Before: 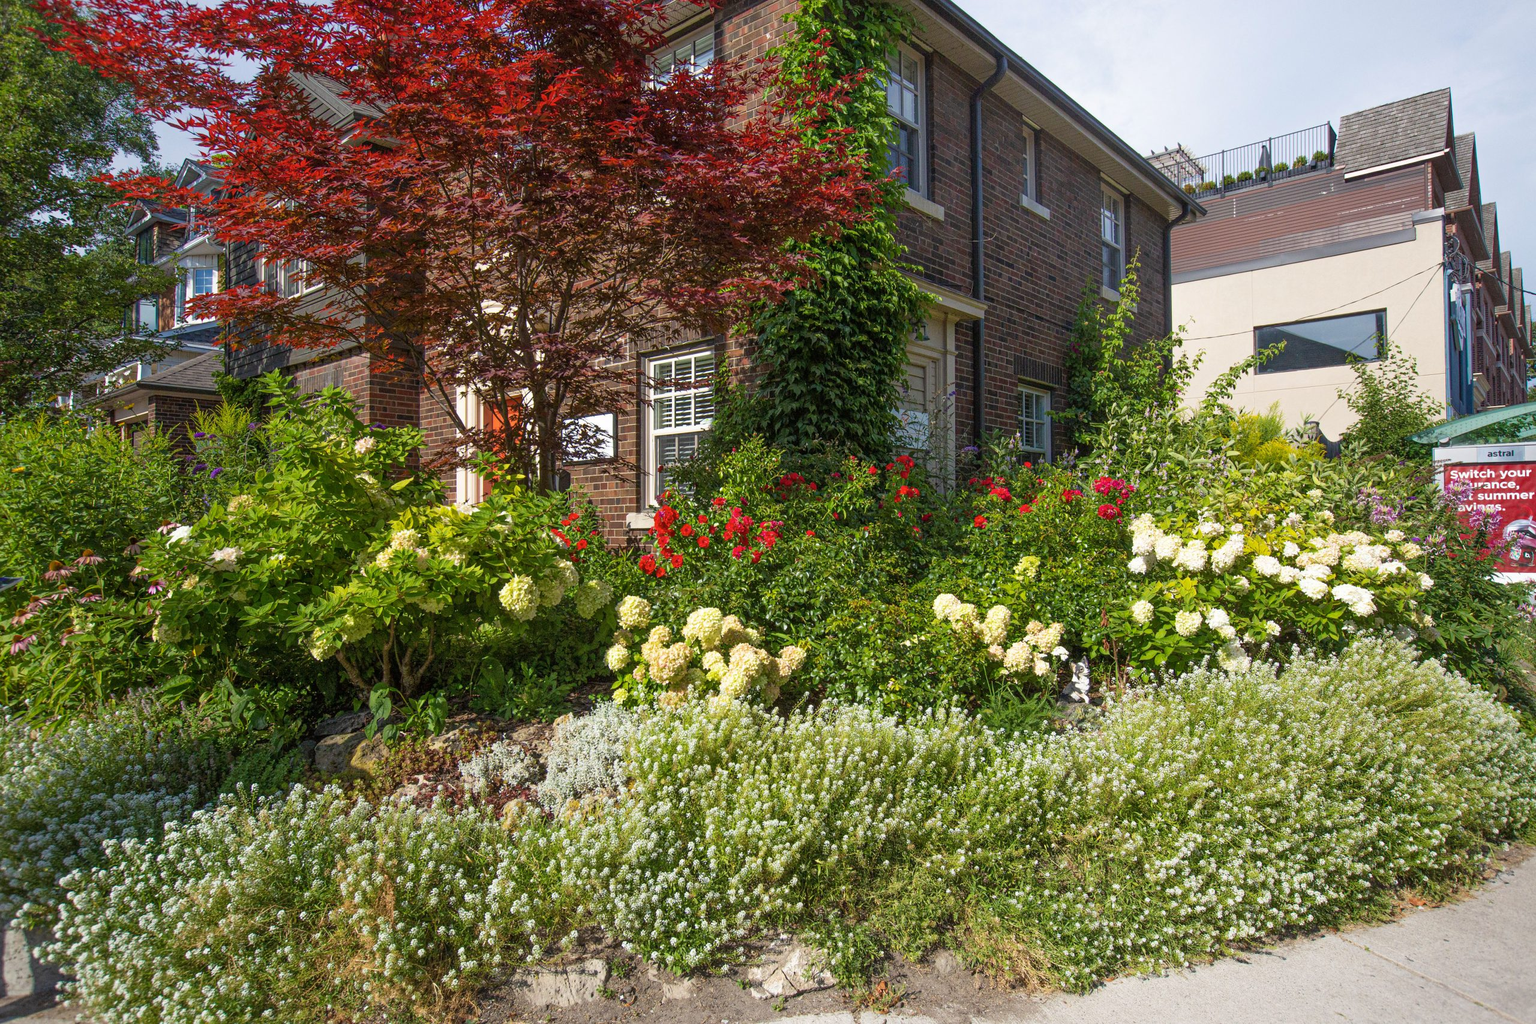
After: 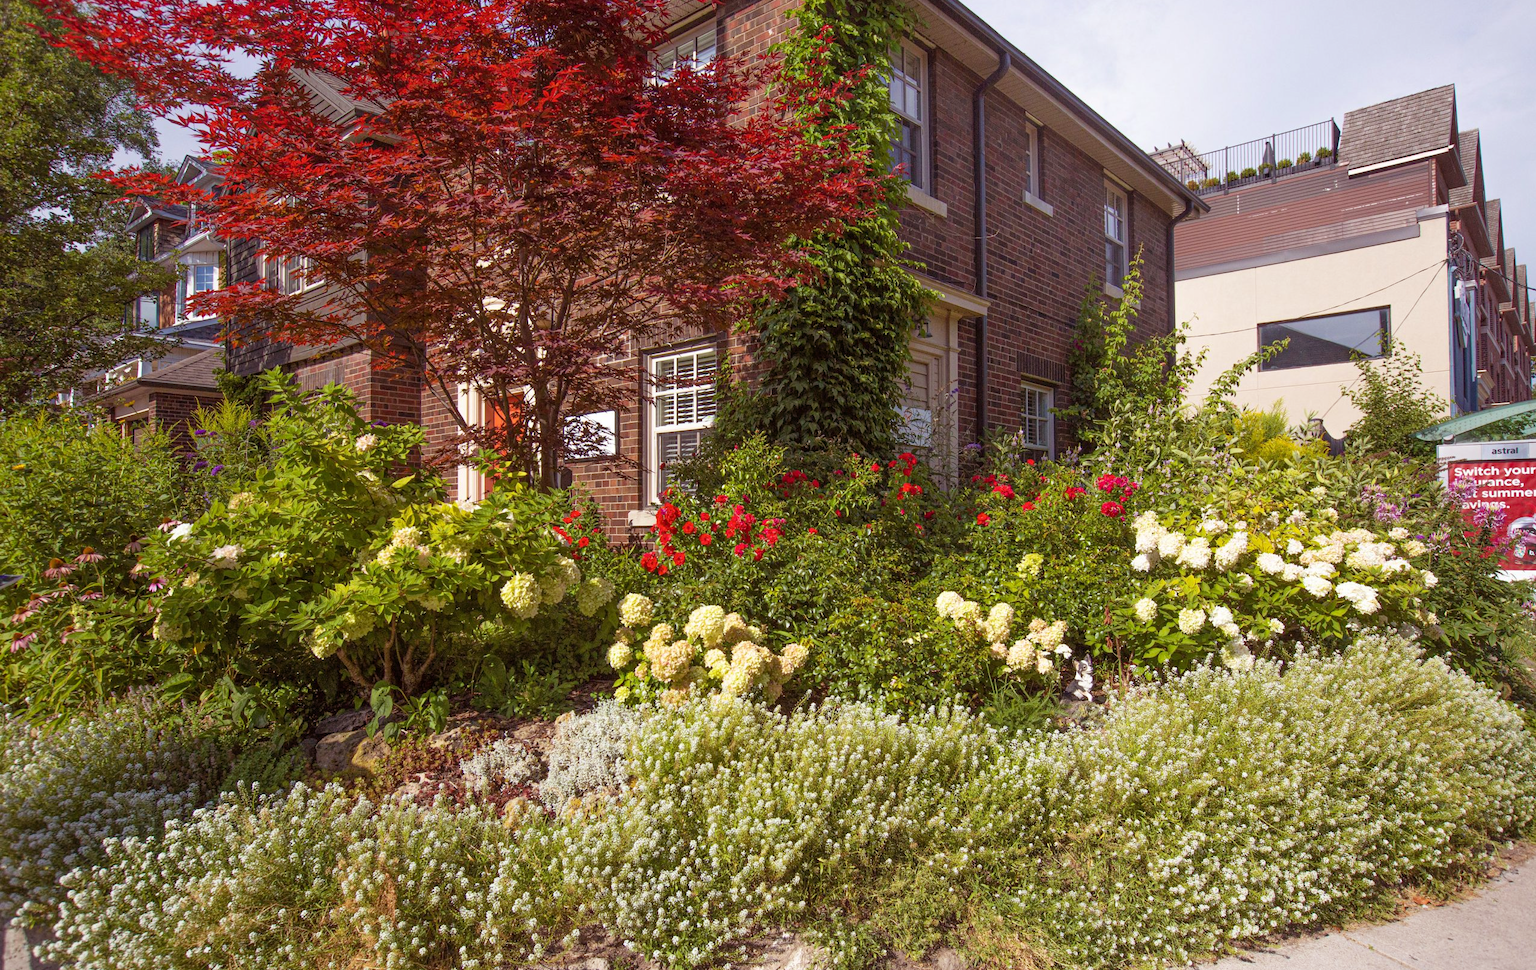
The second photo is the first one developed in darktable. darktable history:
crop: top 0.448%, right 0.264%, bottom 5.045%
rgb levels: mode RGB, independent channels, levels [[0, 0.474, 1], [0, 0.5, 1], [0, 0.5, 1]]
